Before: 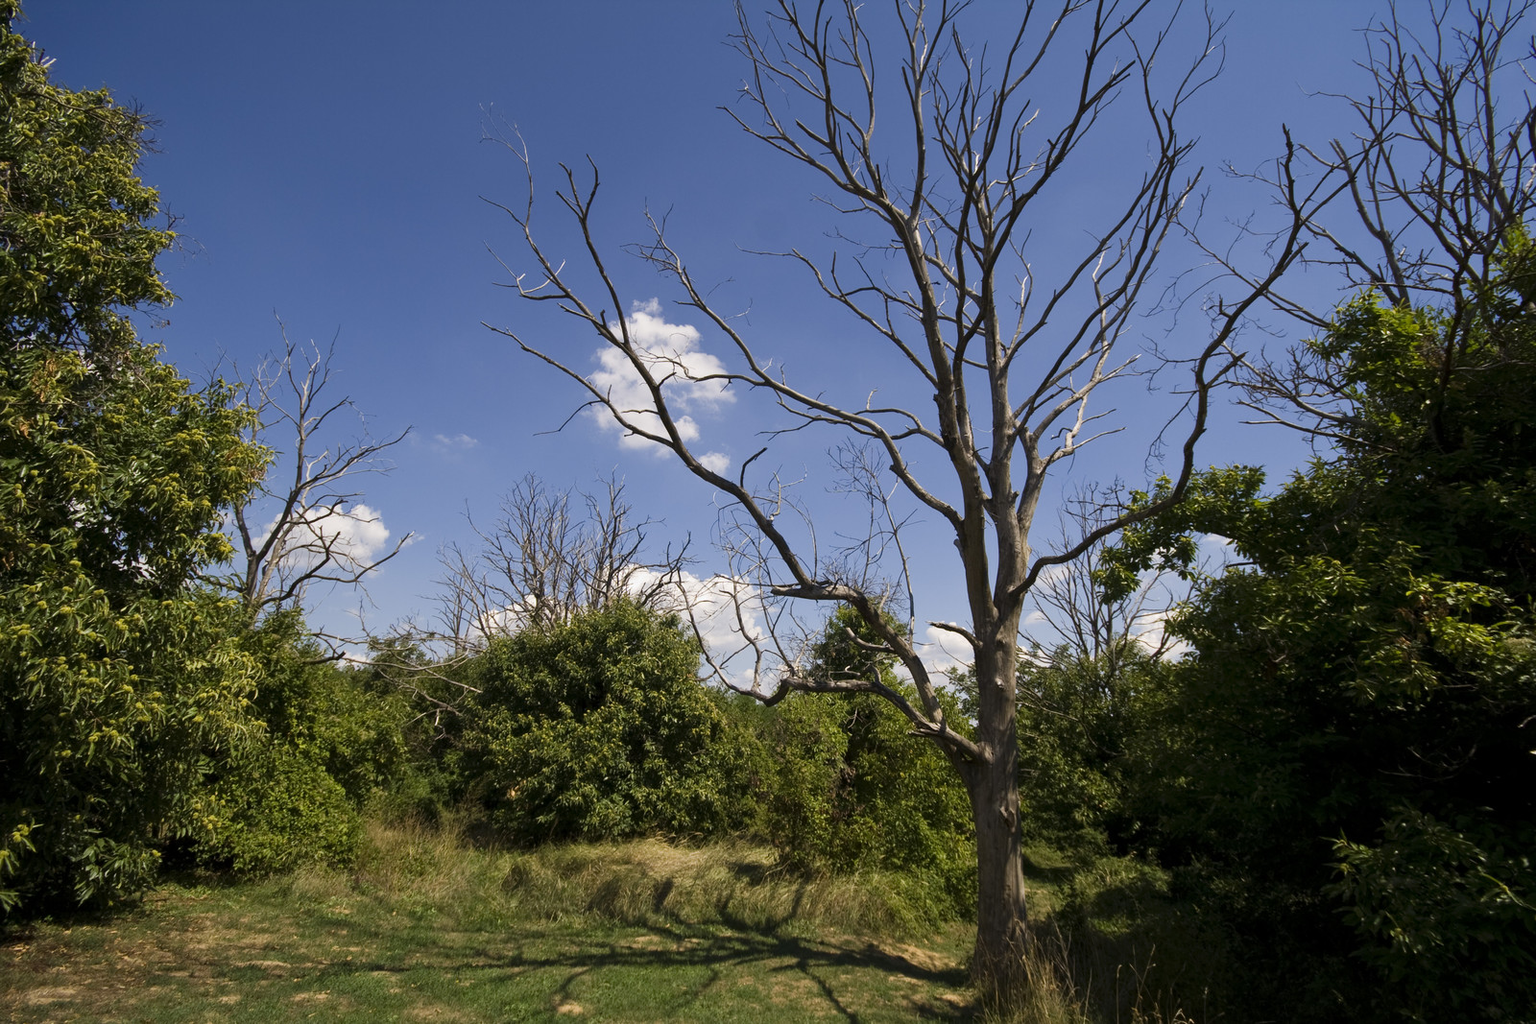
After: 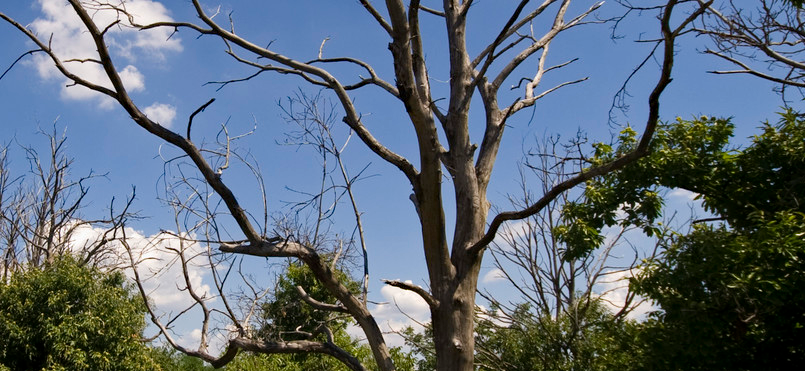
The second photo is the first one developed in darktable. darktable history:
haze removal: compatibility mode true, adaptive false
crop: left 36.54%, top 34.532%, right 13.086%, bottom 30.647%
